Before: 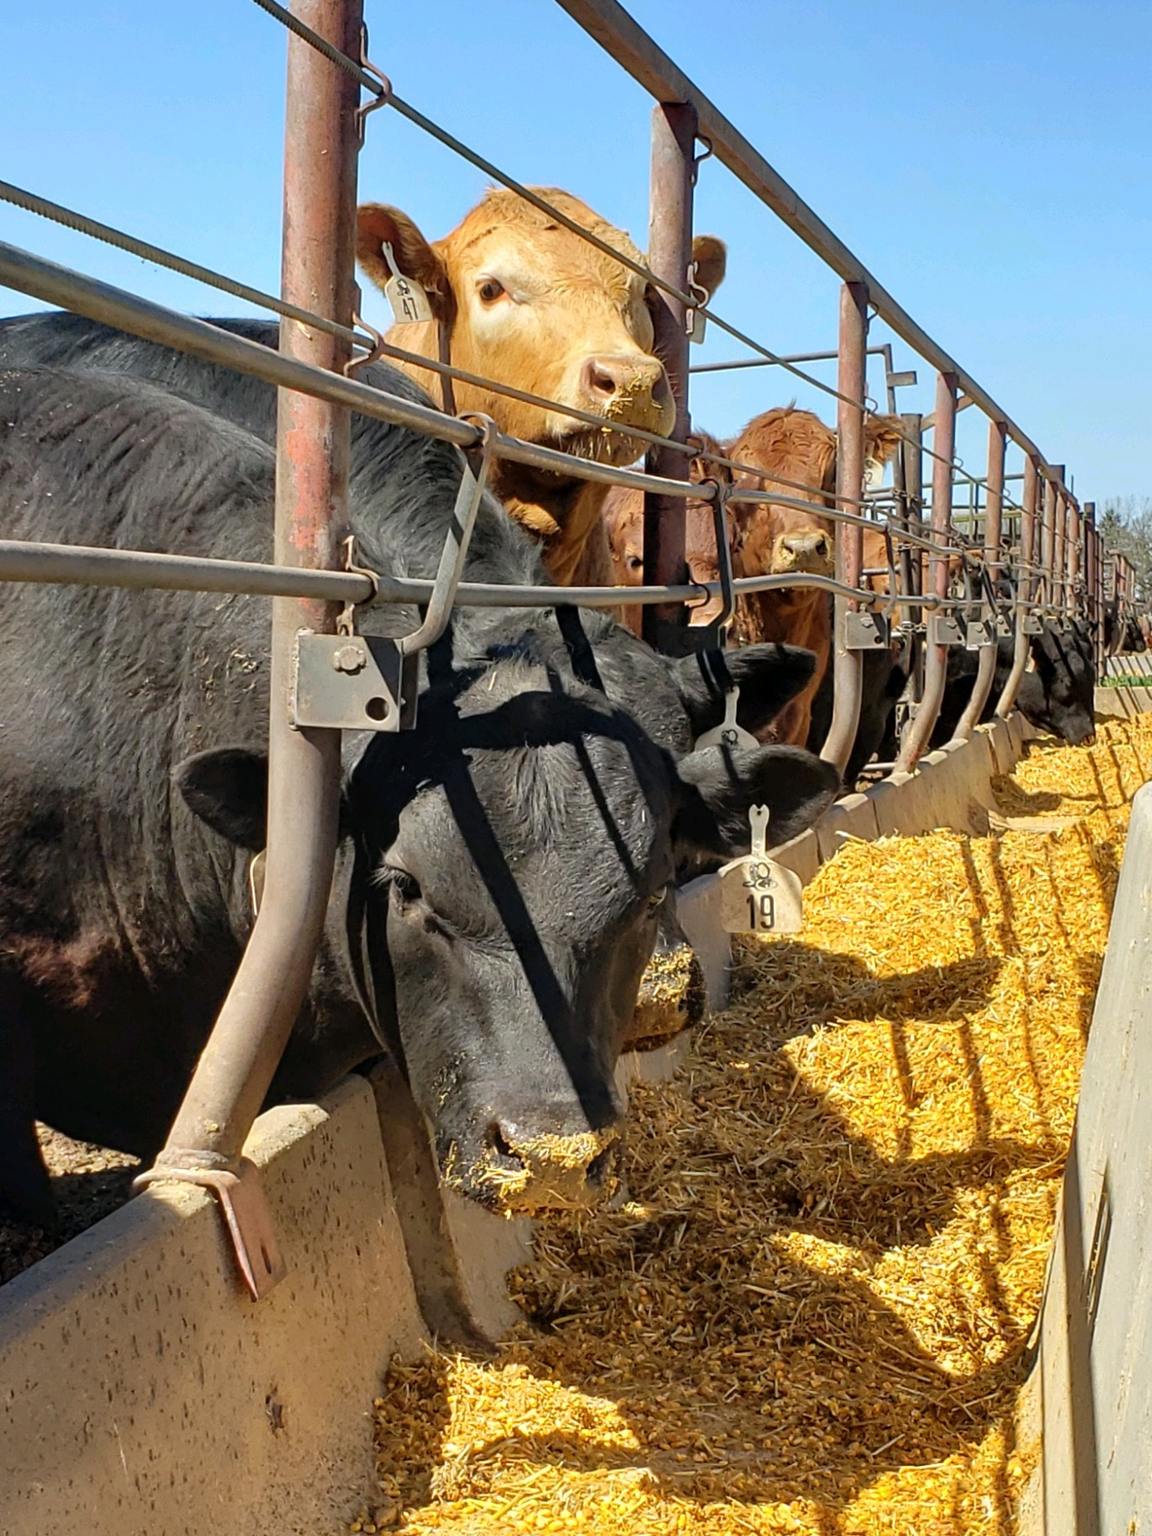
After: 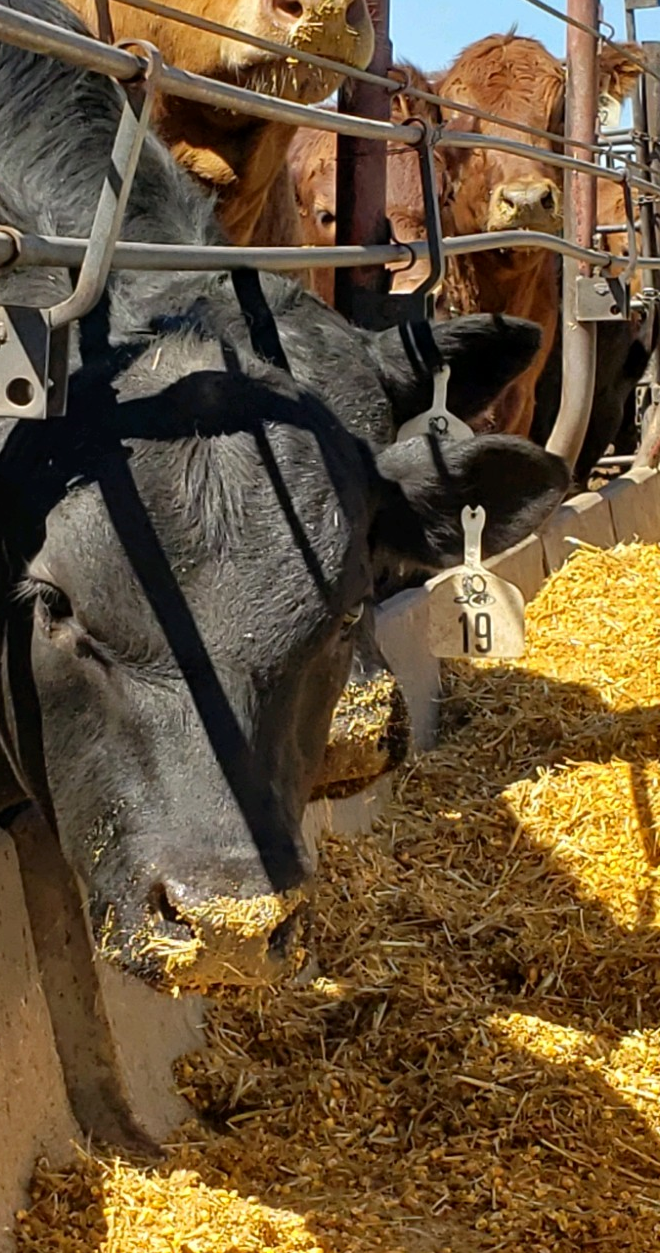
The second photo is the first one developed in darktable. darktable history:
crop: left 31.317%, top 24.723%, right 20.423%, bottom 6.539%
tone equalizer: on, module defaults
contrast brightness saturation: contrast 0.027, brightness -0.036
